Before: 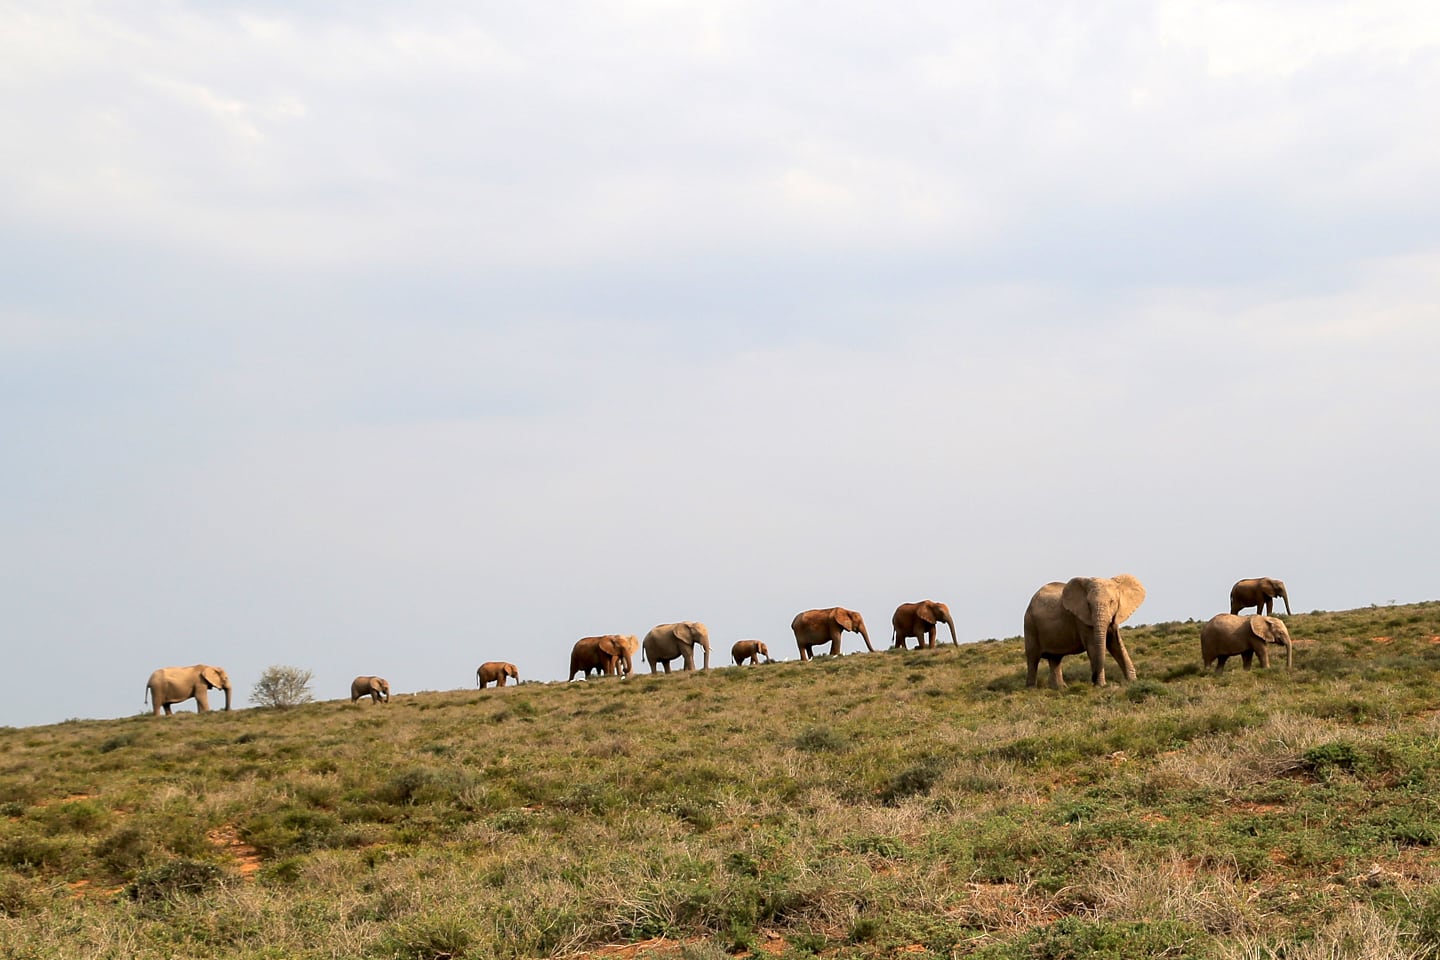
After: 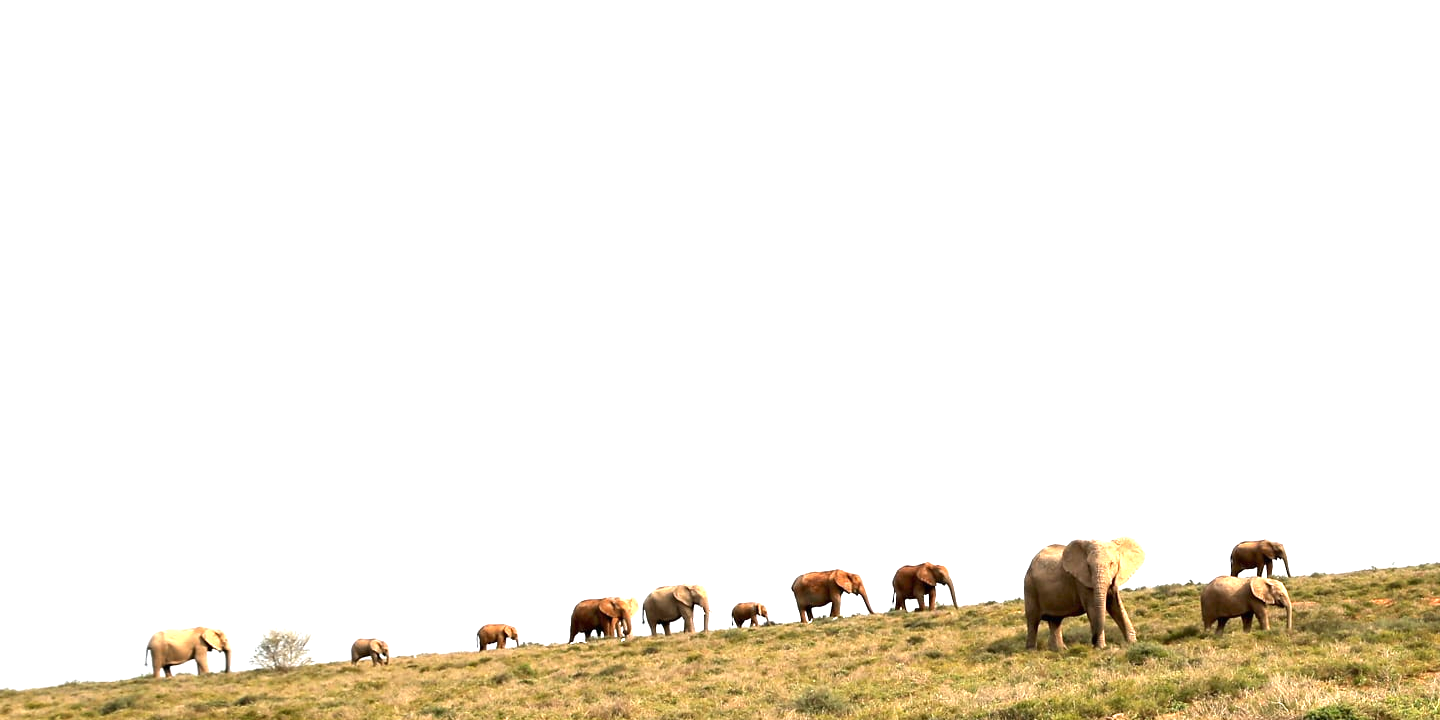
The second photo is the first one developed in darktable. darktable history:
crop: top 4.059%, bottom 20.847%
exposure: black level correction 0, exposure 1.199 EV, compensate highlight preservation false
